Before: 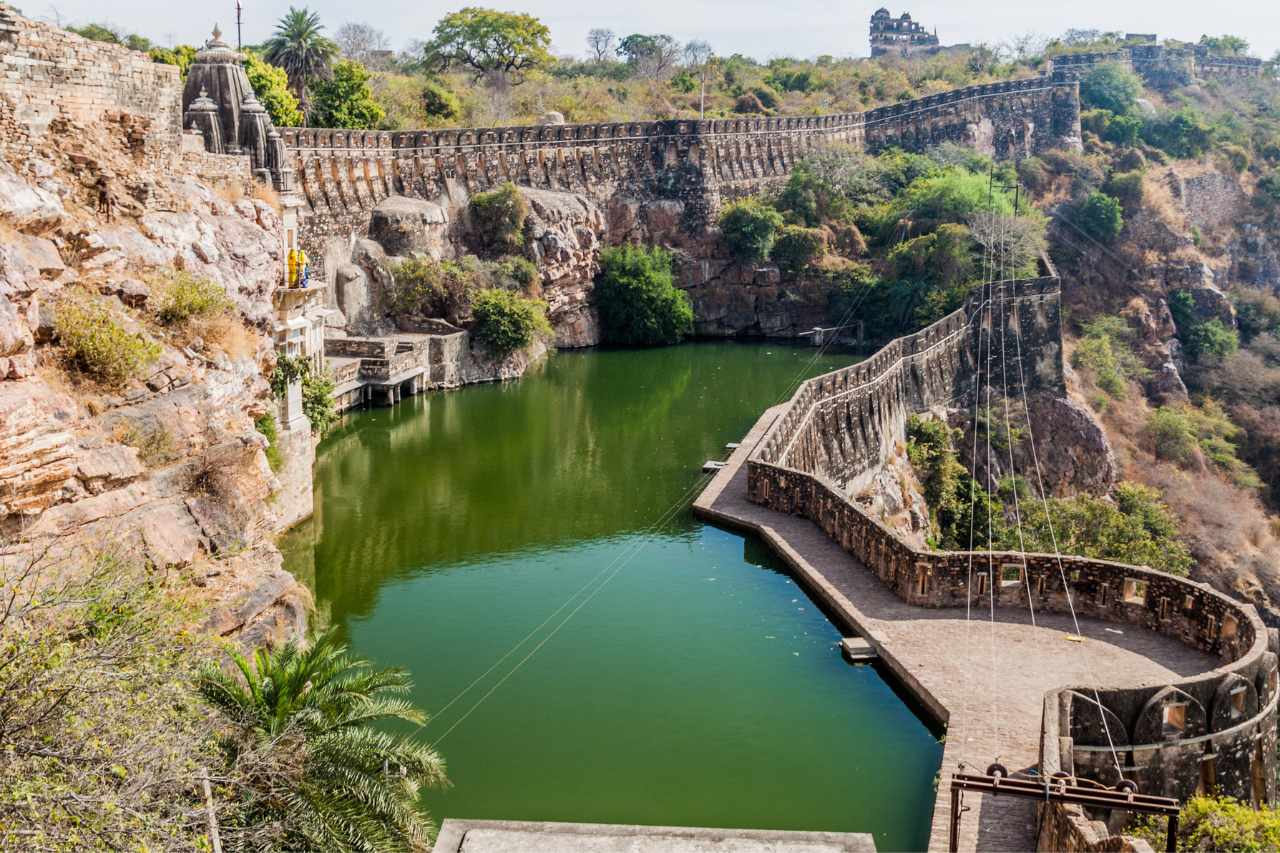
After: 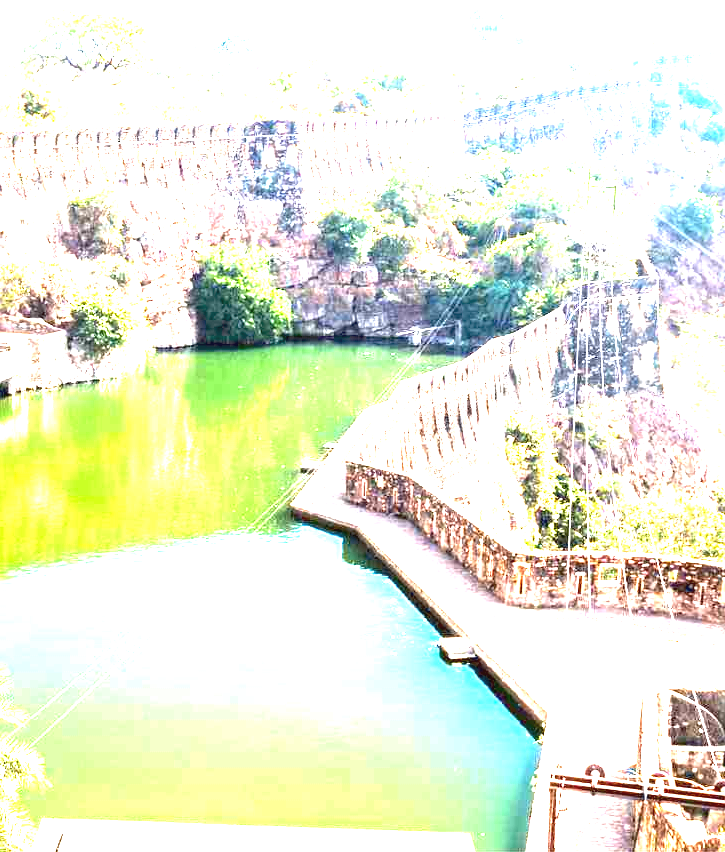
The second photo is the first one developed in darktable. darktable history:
exposure: black level correction 0, exposure 4 EV, compensate exposure bias true, compensate highlight preservation false
crop: left 31.458%, top 0%, right 11.876%
